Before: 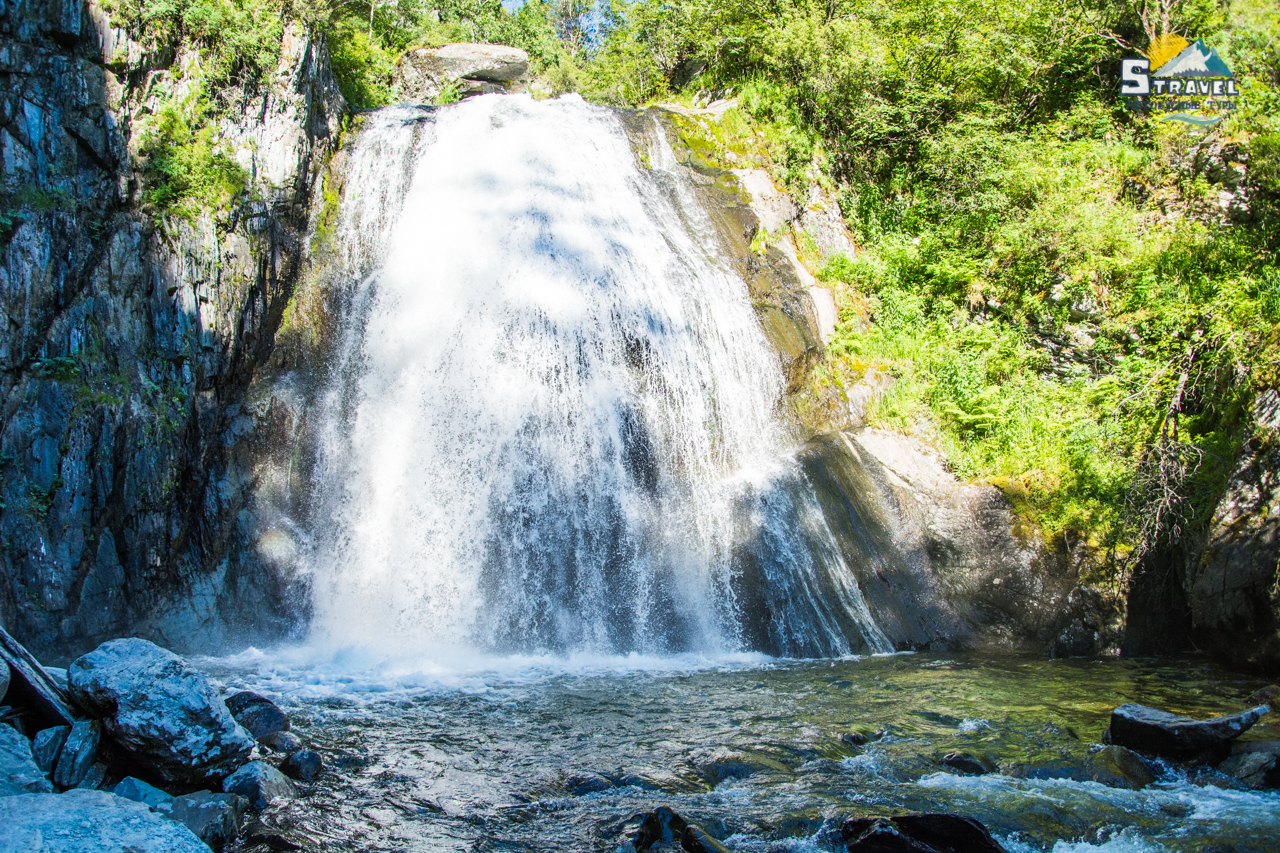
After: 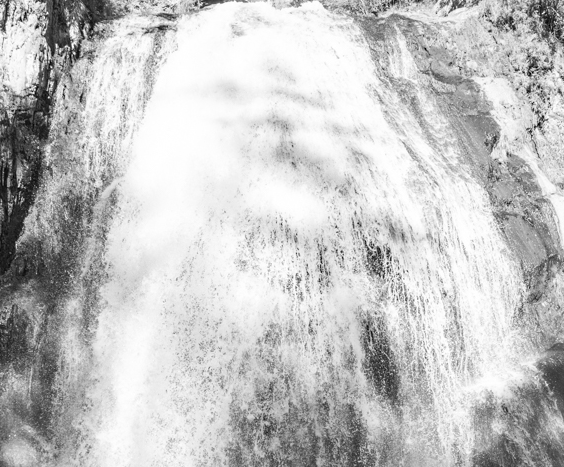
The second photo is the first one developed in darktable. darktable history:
sharpen: radius 5.325, amount 0.312, threshold 26.433
crop: left 20.248%, top 10.86%, right 35.675%, bottom 34.321%
monochrome: on, module defaults
